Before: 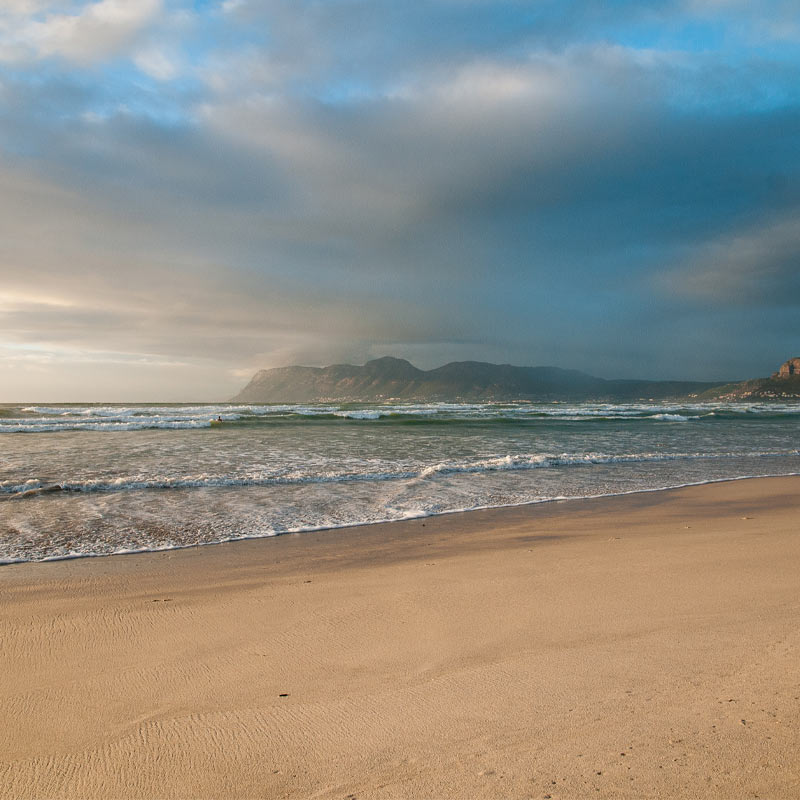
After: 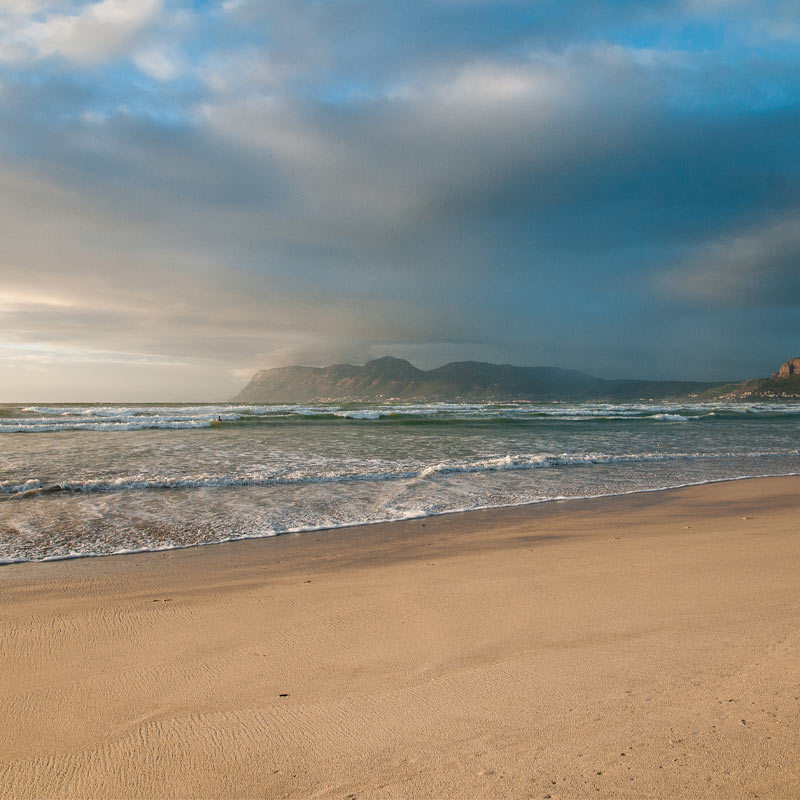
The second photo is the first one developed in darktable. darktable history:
color zones: curves: ch0 [(0, 0.5) (0.143, 0.5) (0.286, 0.5) (0.429, 0.495) (0.571, 0.437) (0.714, 0.44) (0.857, 0.496) (1, 0.5)]
